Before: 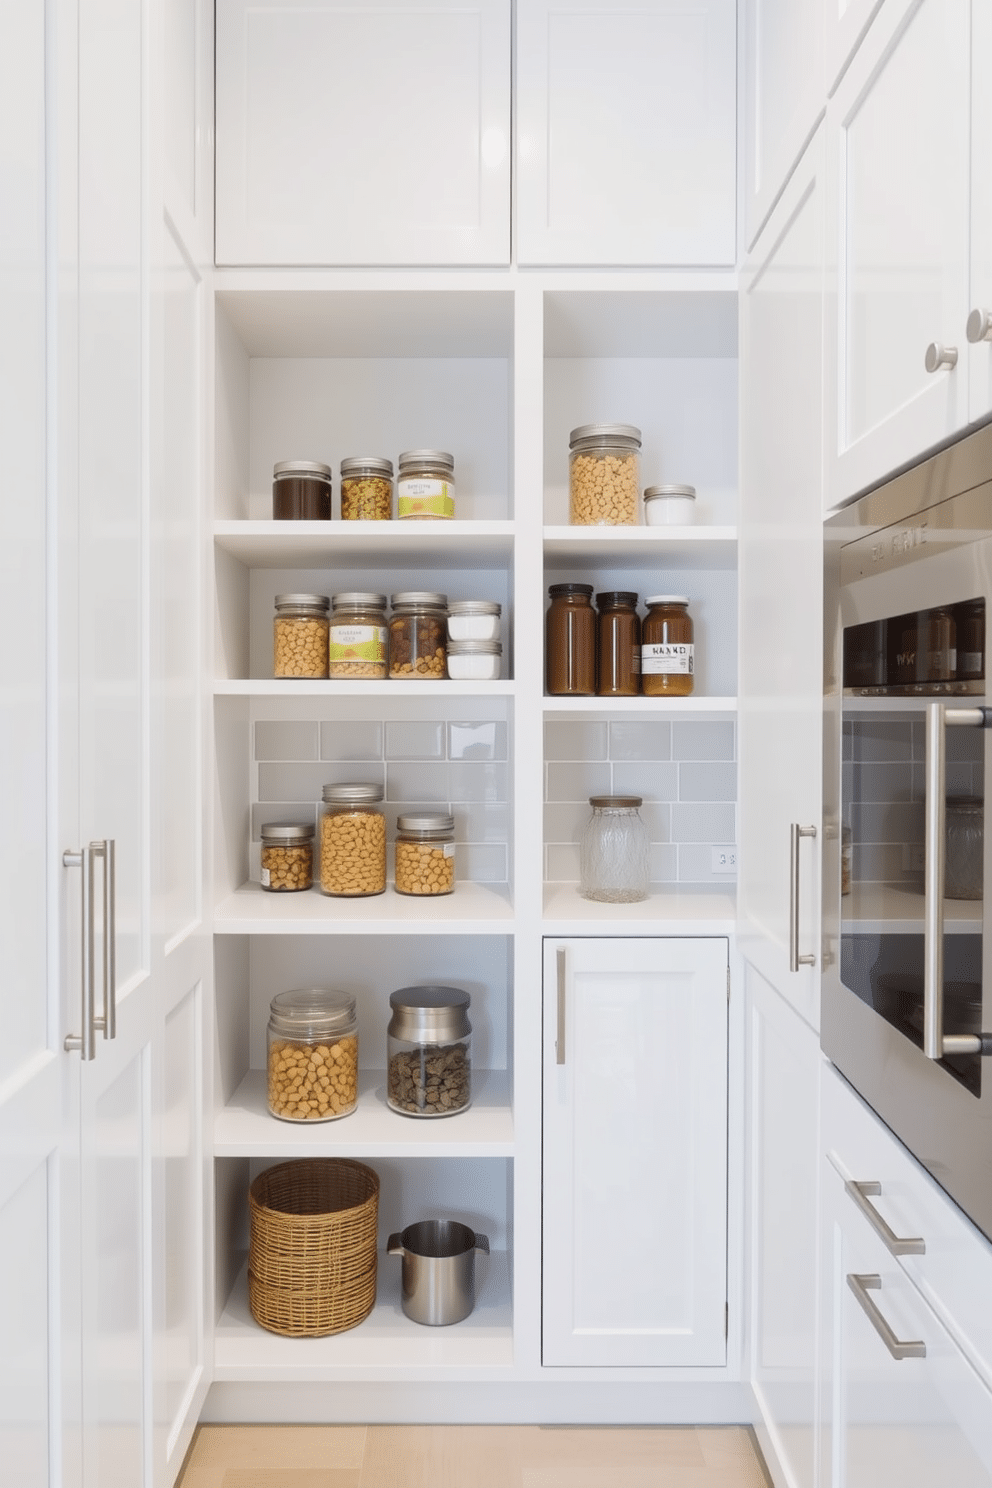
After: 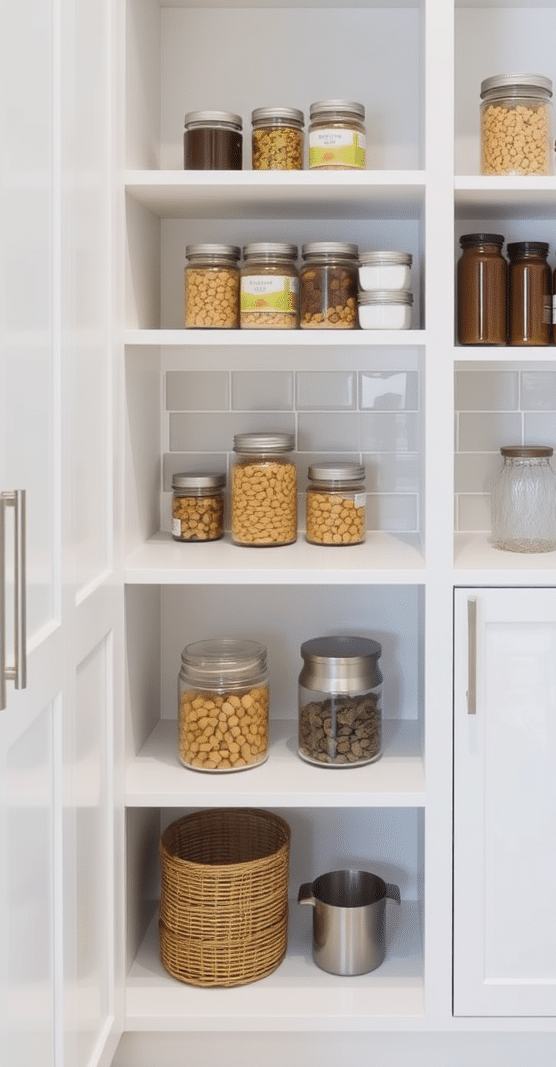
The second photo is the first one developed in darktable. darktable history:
crop: left 9.044%, top 23.541%, right 34.89%, bottom 4.697%
